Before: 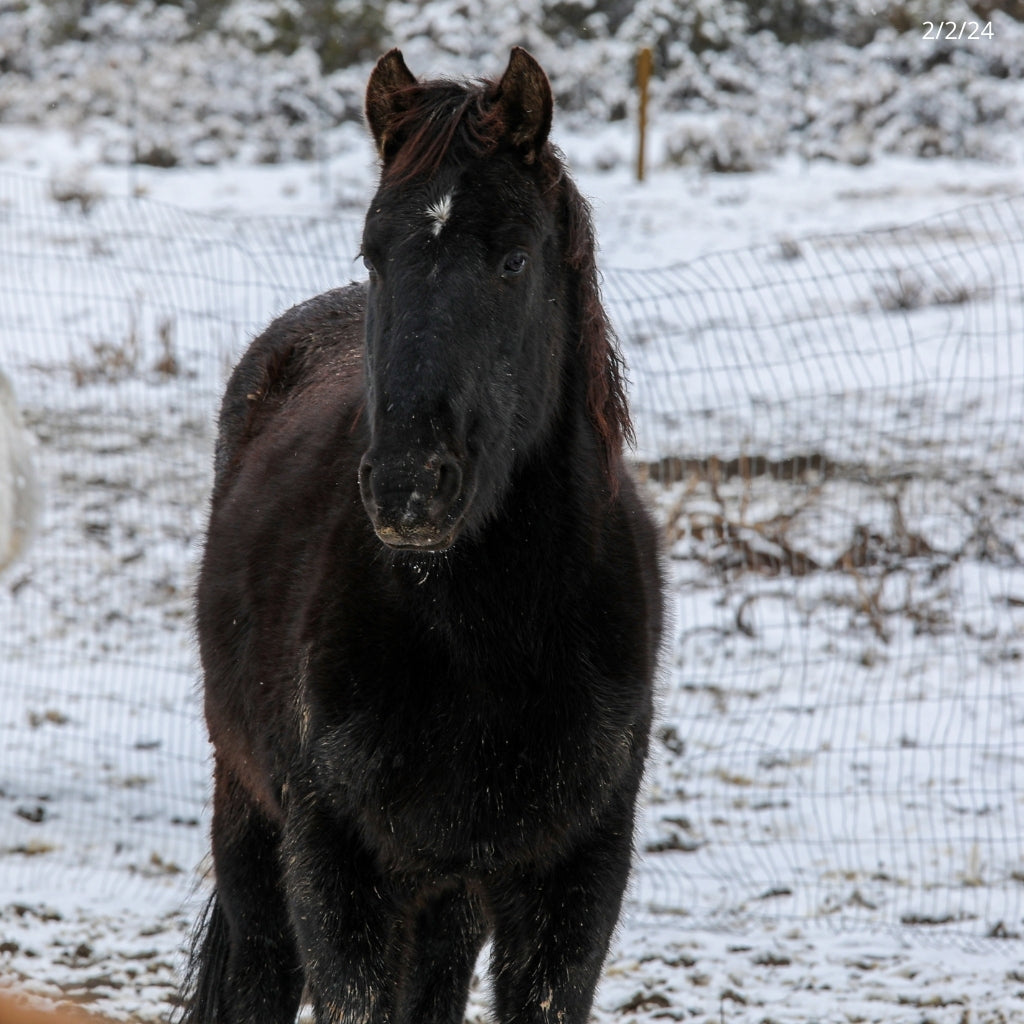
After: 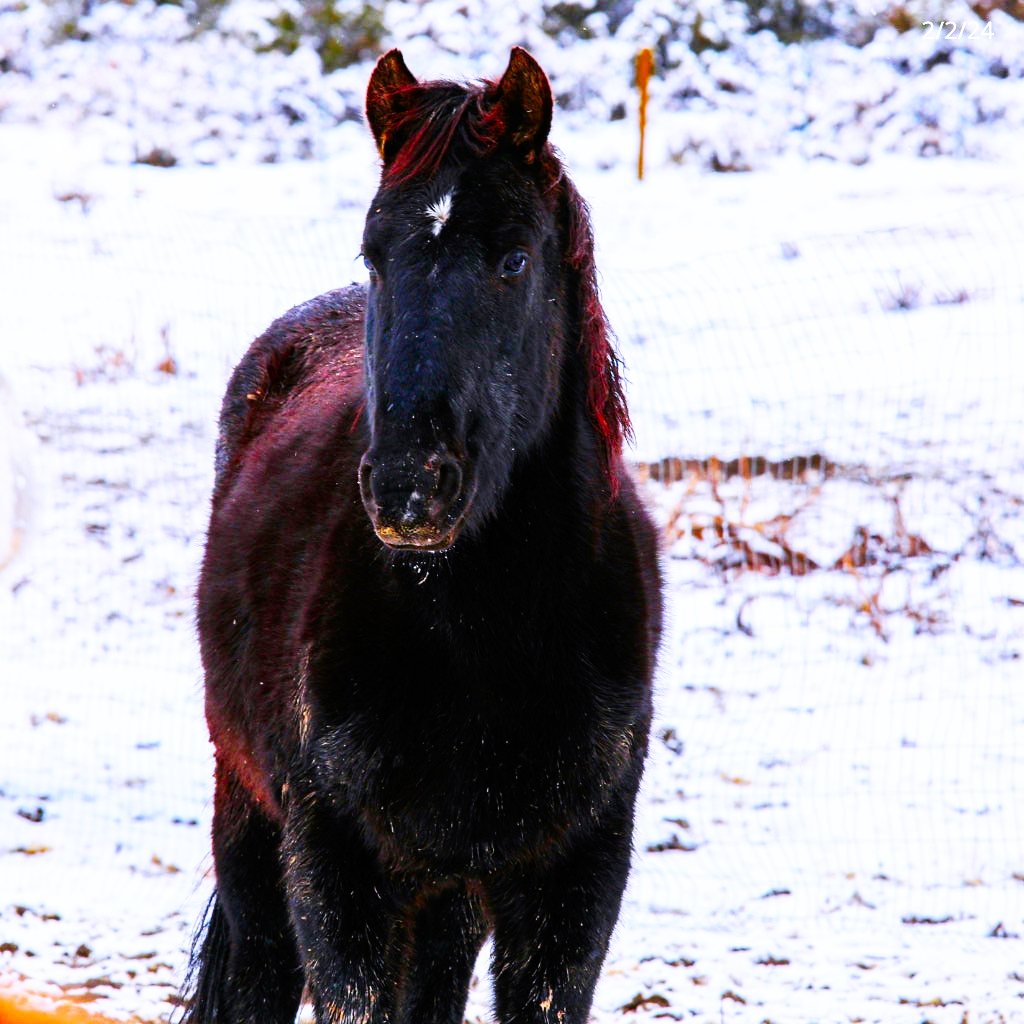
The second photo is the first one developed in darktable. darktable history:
base curve: curves: ch0 [(0, 0) (0.007, 0.004) (0.027, 0.03) (0.046, 0.07) (0.207, 0.54) (0.442, 0.872) (0.673, 0.972) (1, 1)], preserve colors none
color correction: saturation 1.8
white balance: red 1.004, blue 1.096
contrast brightness saturation: saturation 0.13
color balance rgb: linear chroma grading › global chroma 10%, perceptual saturation grading › global saturation 5%, perceptual brilliance grading › global brilliance 4%, global vibrance 7%, saturation formula JzAzBz (2021)
local contrast: mode bilateral grid, contrast 20, coarseness 50, detail 102%, midtone range 0.2
